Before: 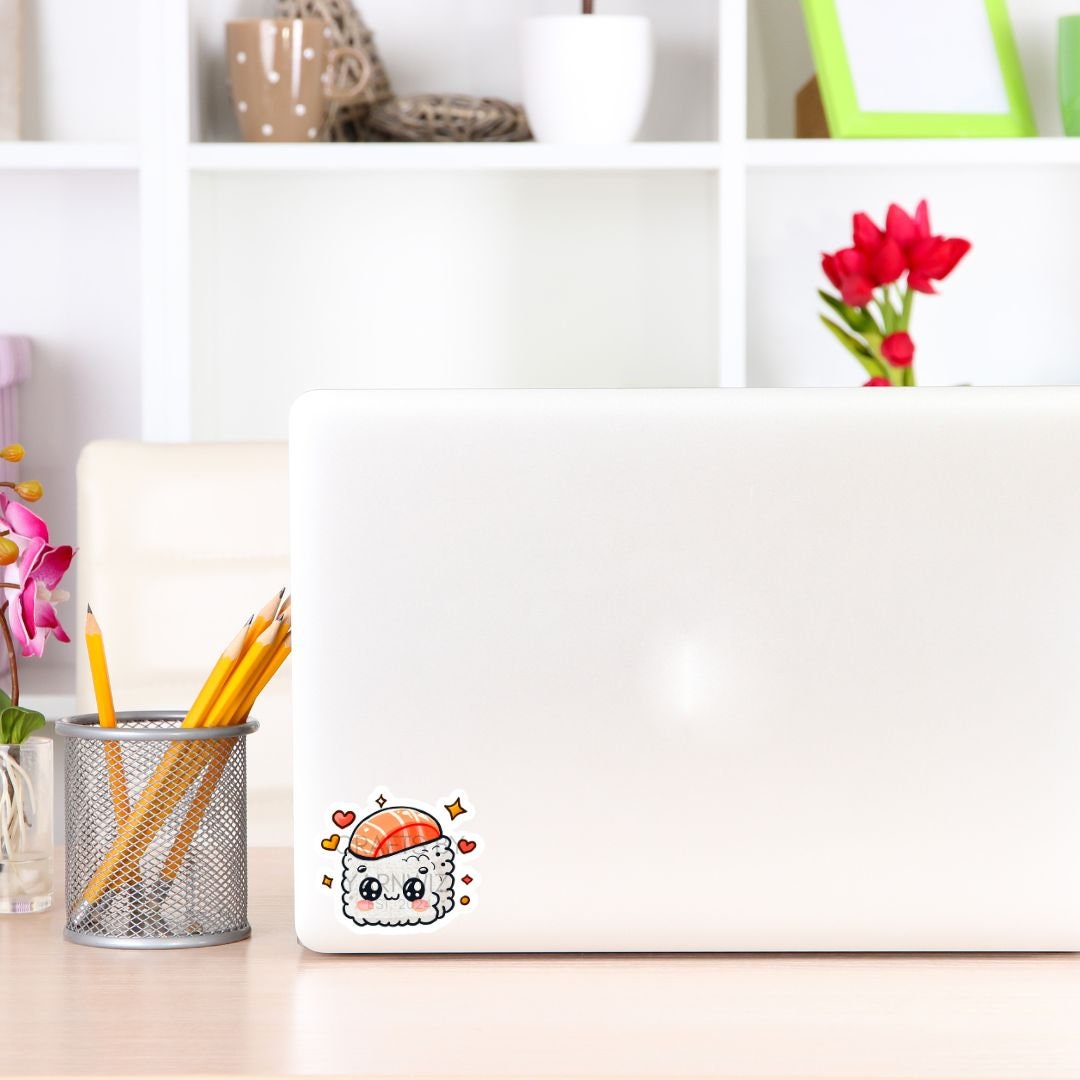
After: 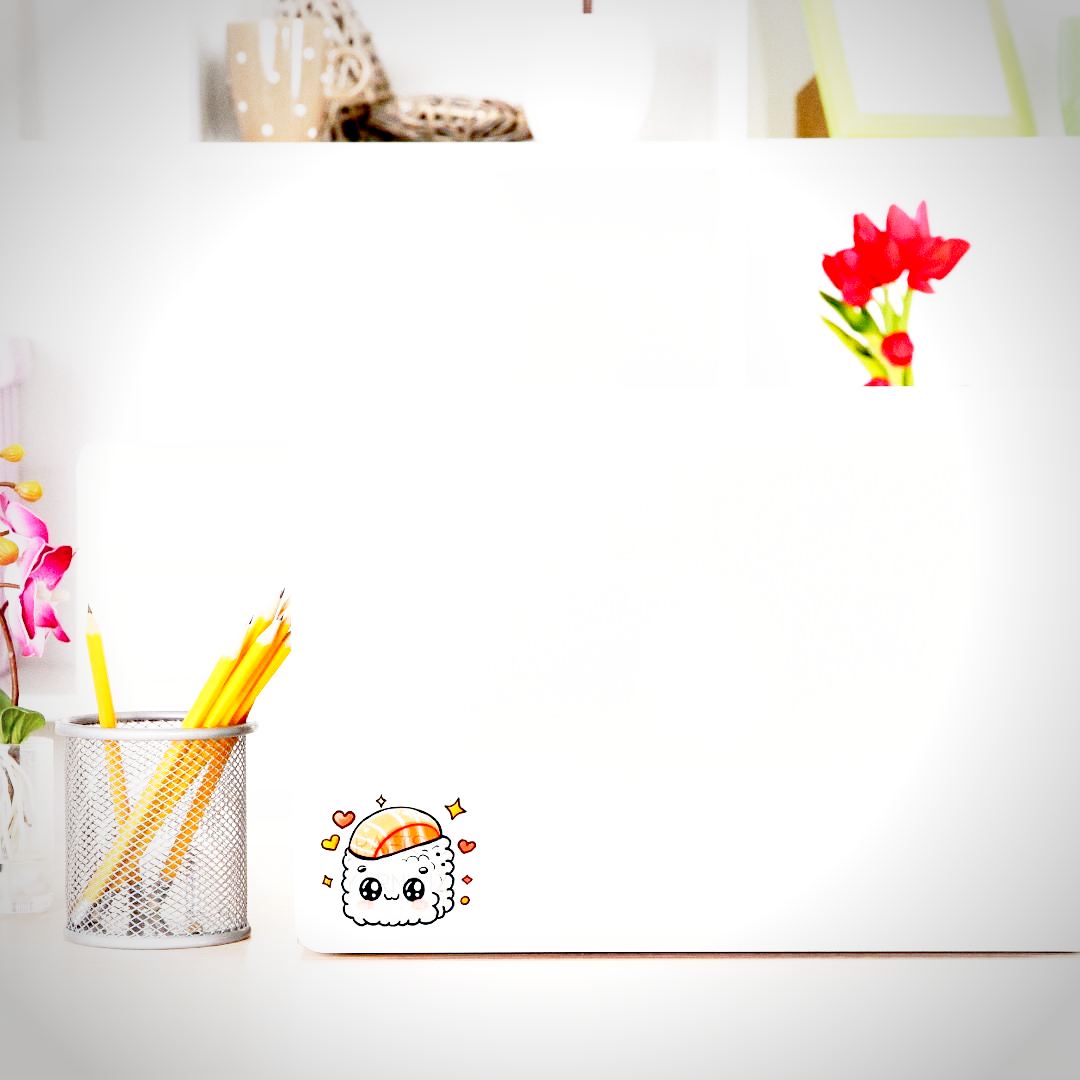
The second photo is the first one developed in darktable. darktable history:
grain: coarseness 0.09 ISO
base curve: curves: ch0 [(0, 0) (0.012, 0.01) (0.073, 0.168) (0.31, 0.711) (0.645, 0.957) (1, 1)], preserve colors none
exposure: black level correction 0.025, exposure 0.182 EV, compensate highlight preservation false
vignetting: automatic ratio true
